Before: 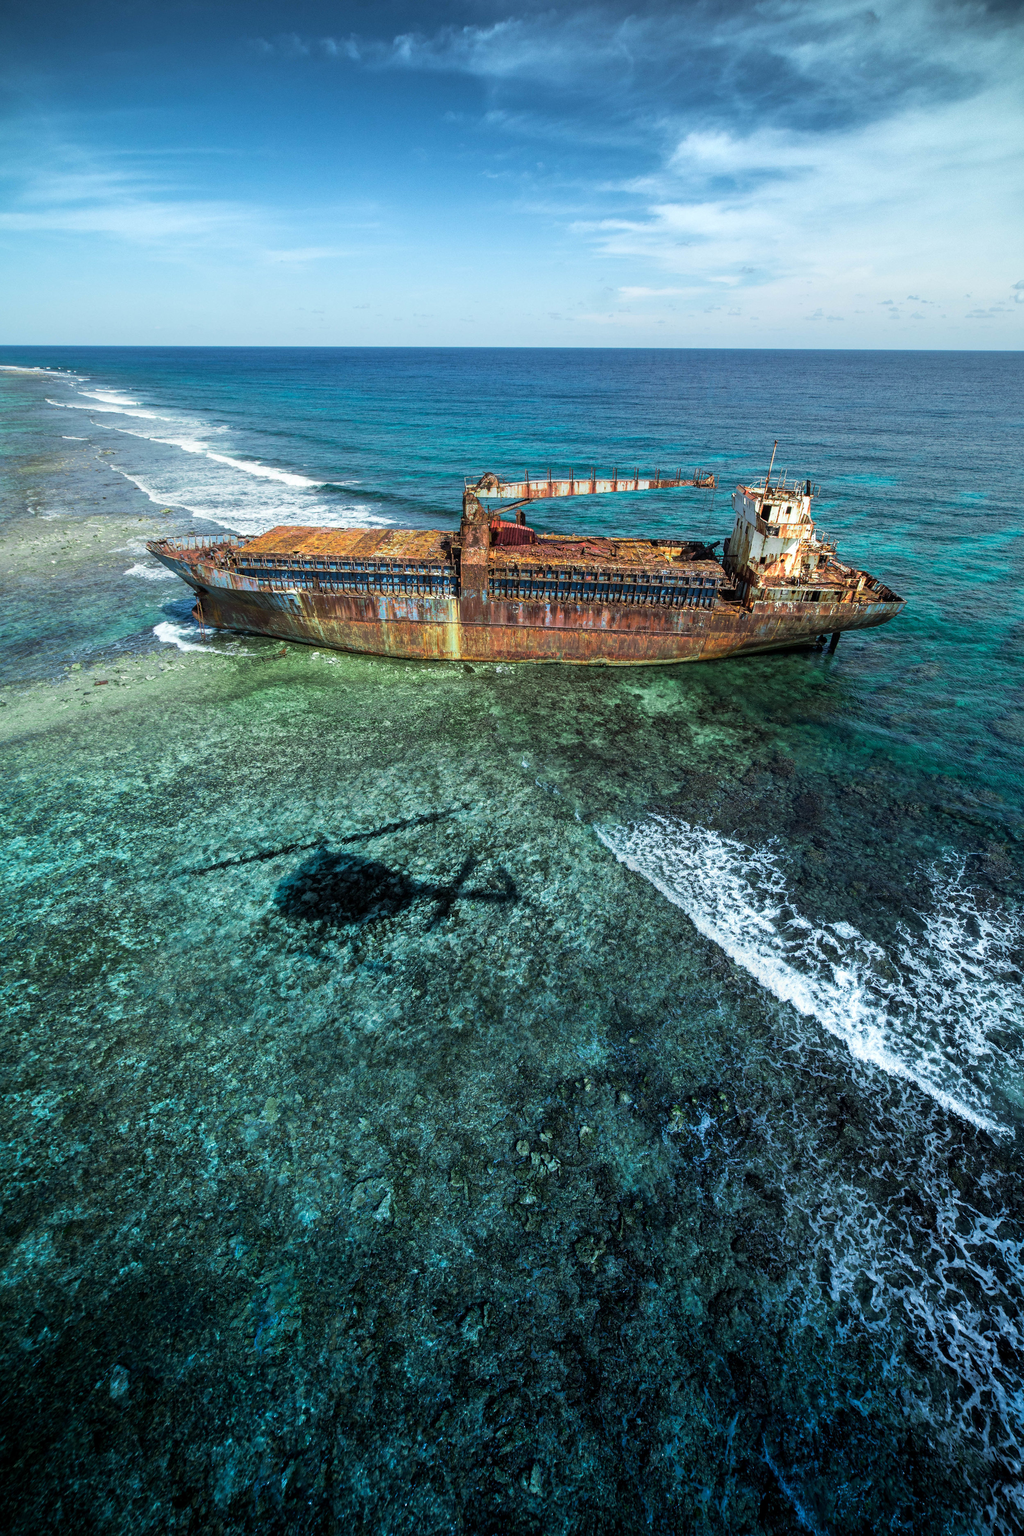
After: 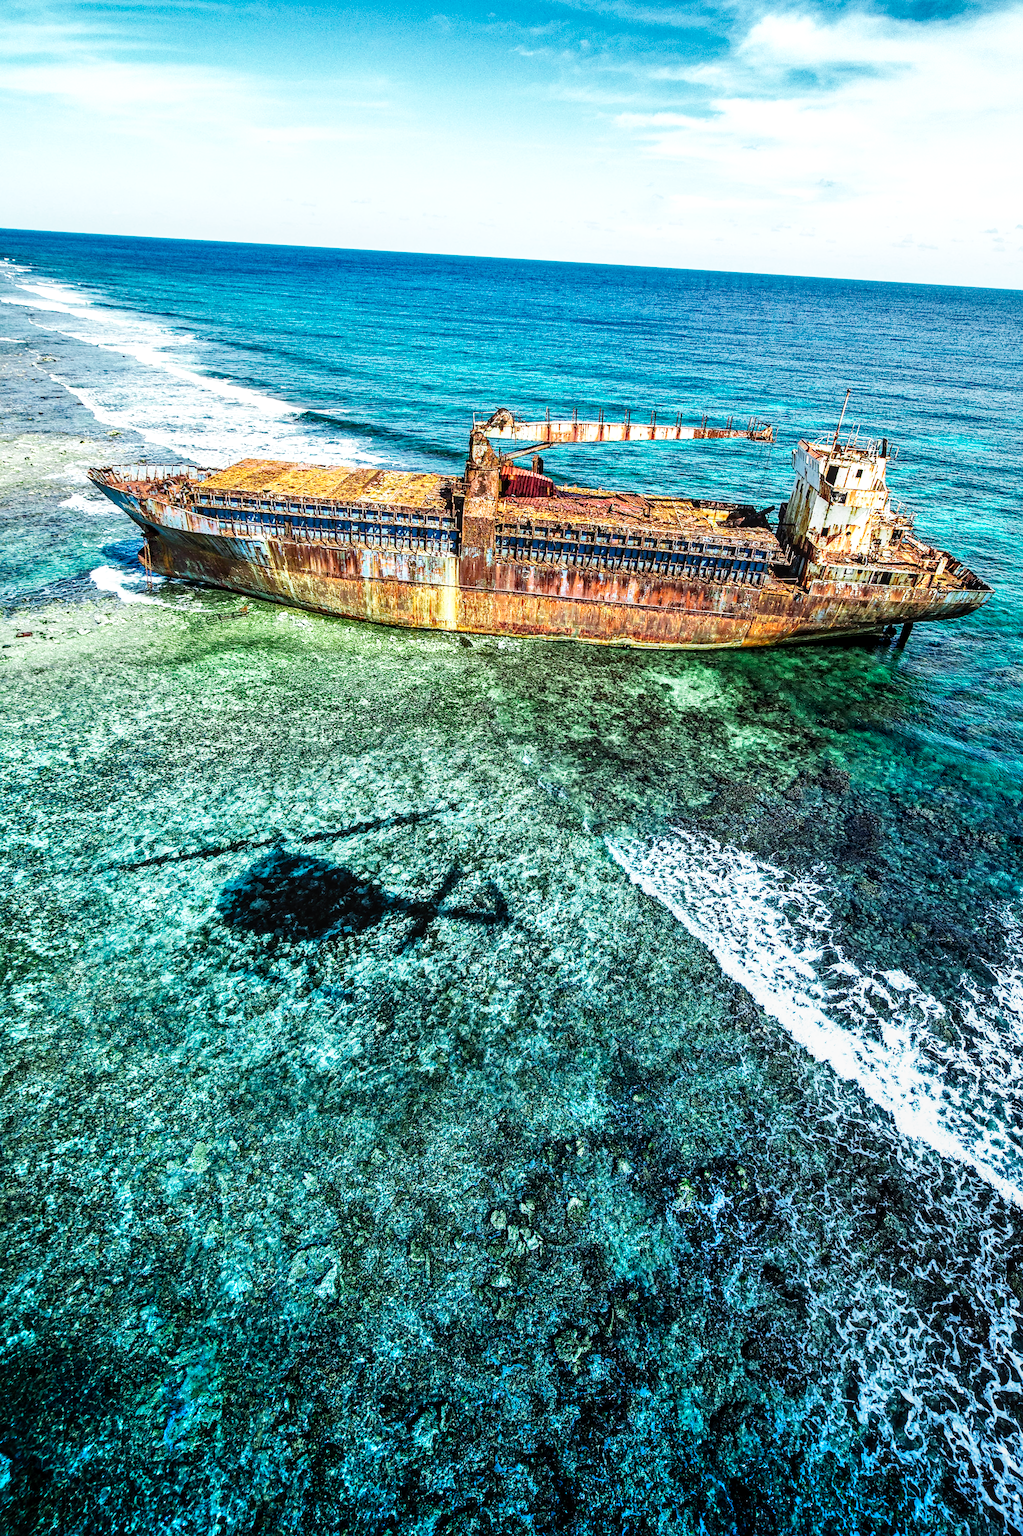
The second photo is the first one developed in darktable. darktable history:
local contrast: on, module defaults
tone equalizer: -7 EV 0.124 EV
haze removal: compatibility mode true, adaptive false
crop and rotate: angle -3.18°, left 5.065%, top 5.187%, right 4.789%, bottom 4.628%
shadows and highlights: soften with gaussian
sharpen: radius 1.866, amount 0.403, threshold 1.57
base curve: curves: ch0 [(0, 0) (0.007, 0.004) (0.027, 0.03) (0.046, 0.07) (0.207, 0.54) (0.442, 0.872) (0.673, 0.972) (1, 1)], preserve colors none
